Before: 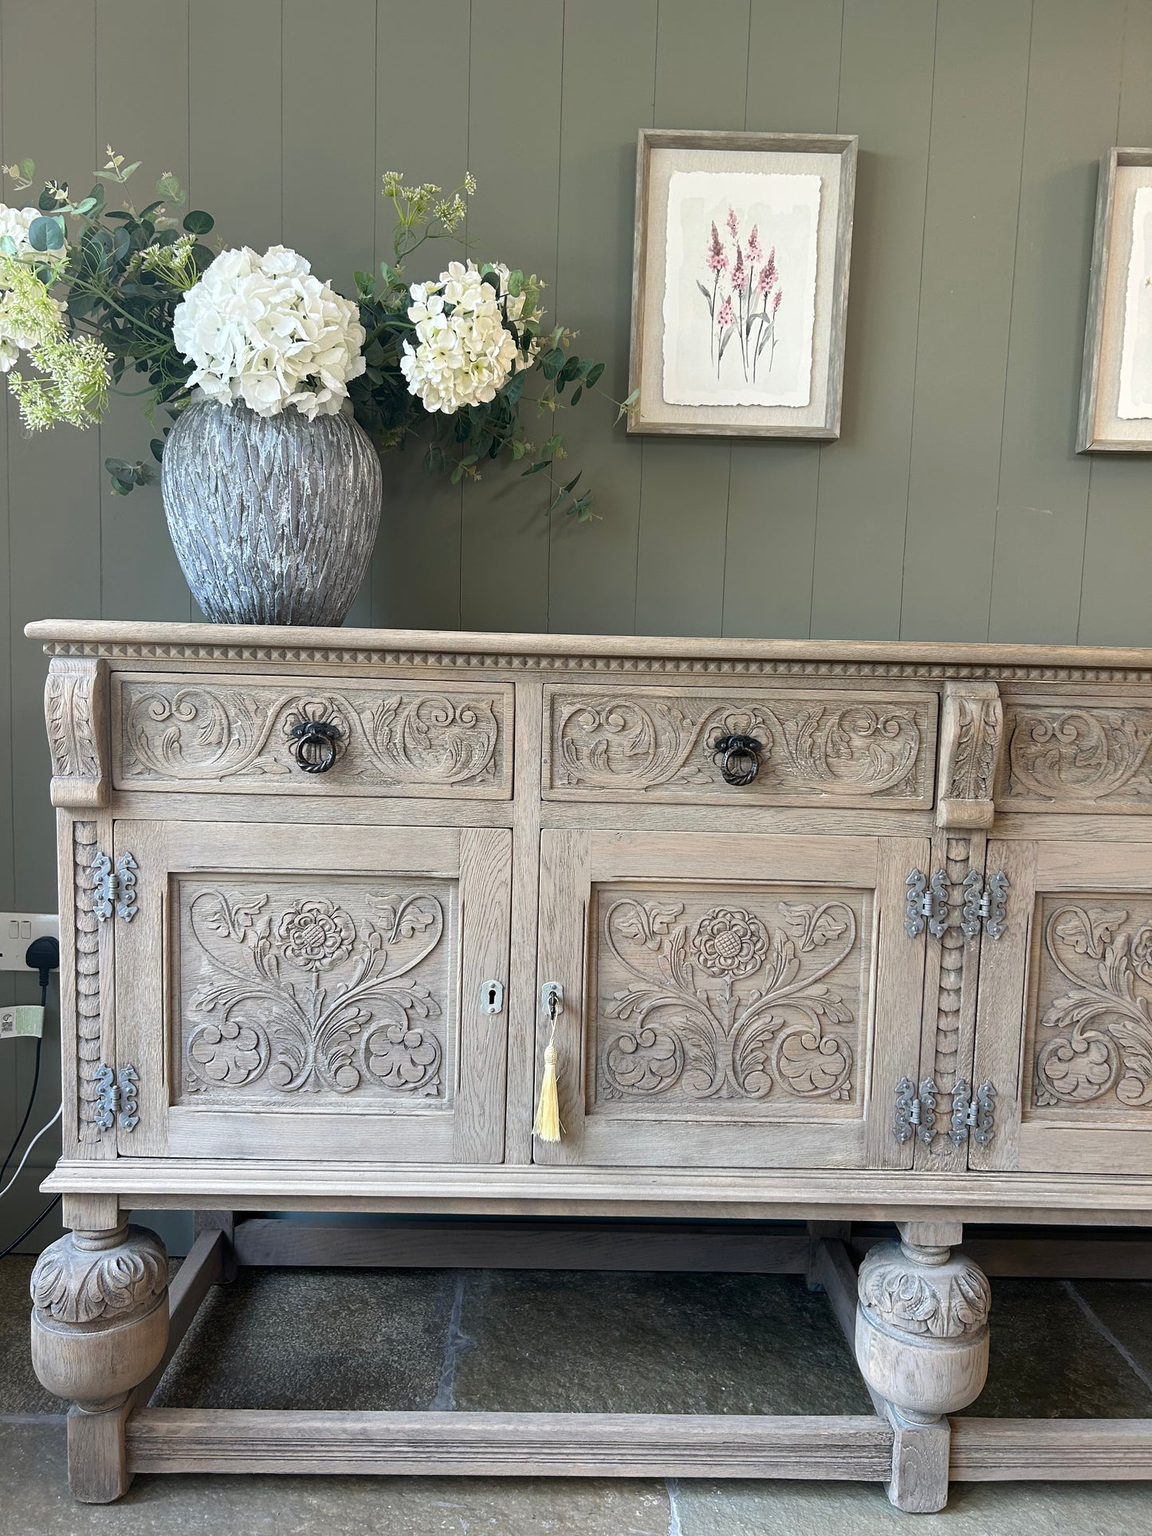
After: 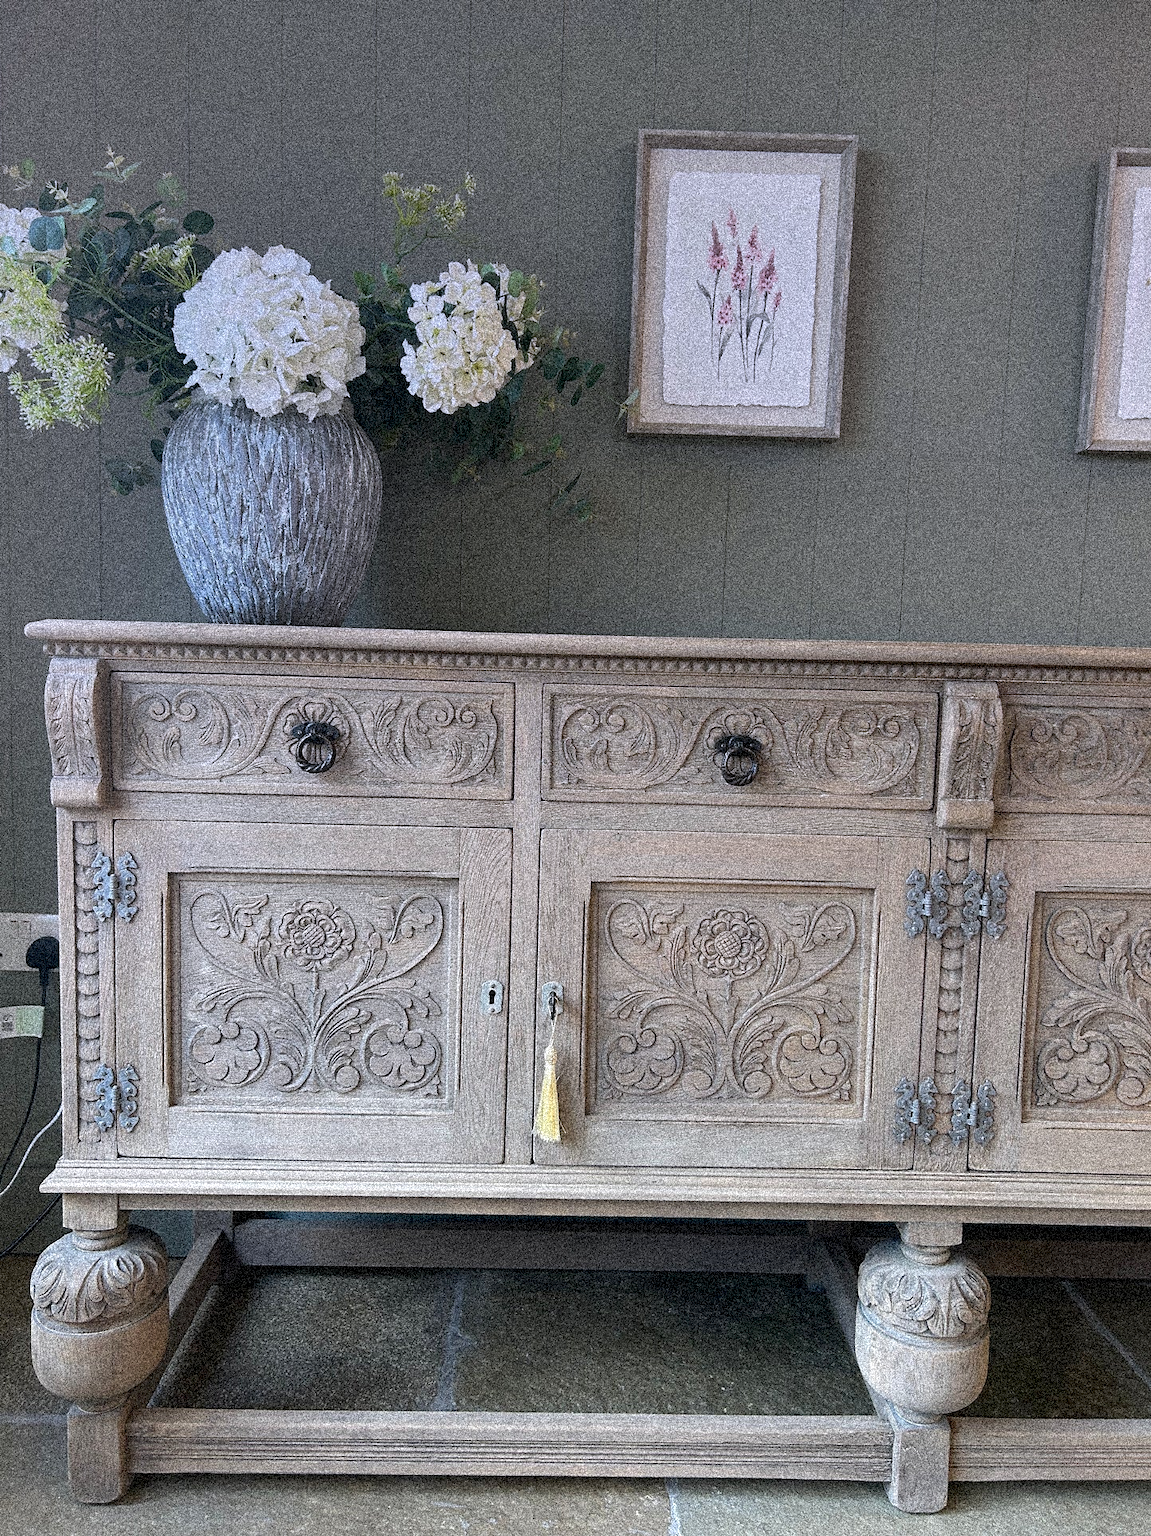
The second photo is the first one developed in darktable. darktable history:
tone equalizer: on, module defaults
graduated density: hue 238.83°, saturation 50%
grain: coarseness 3.75 ISO, strength 100%, mid-tones bias 0%
